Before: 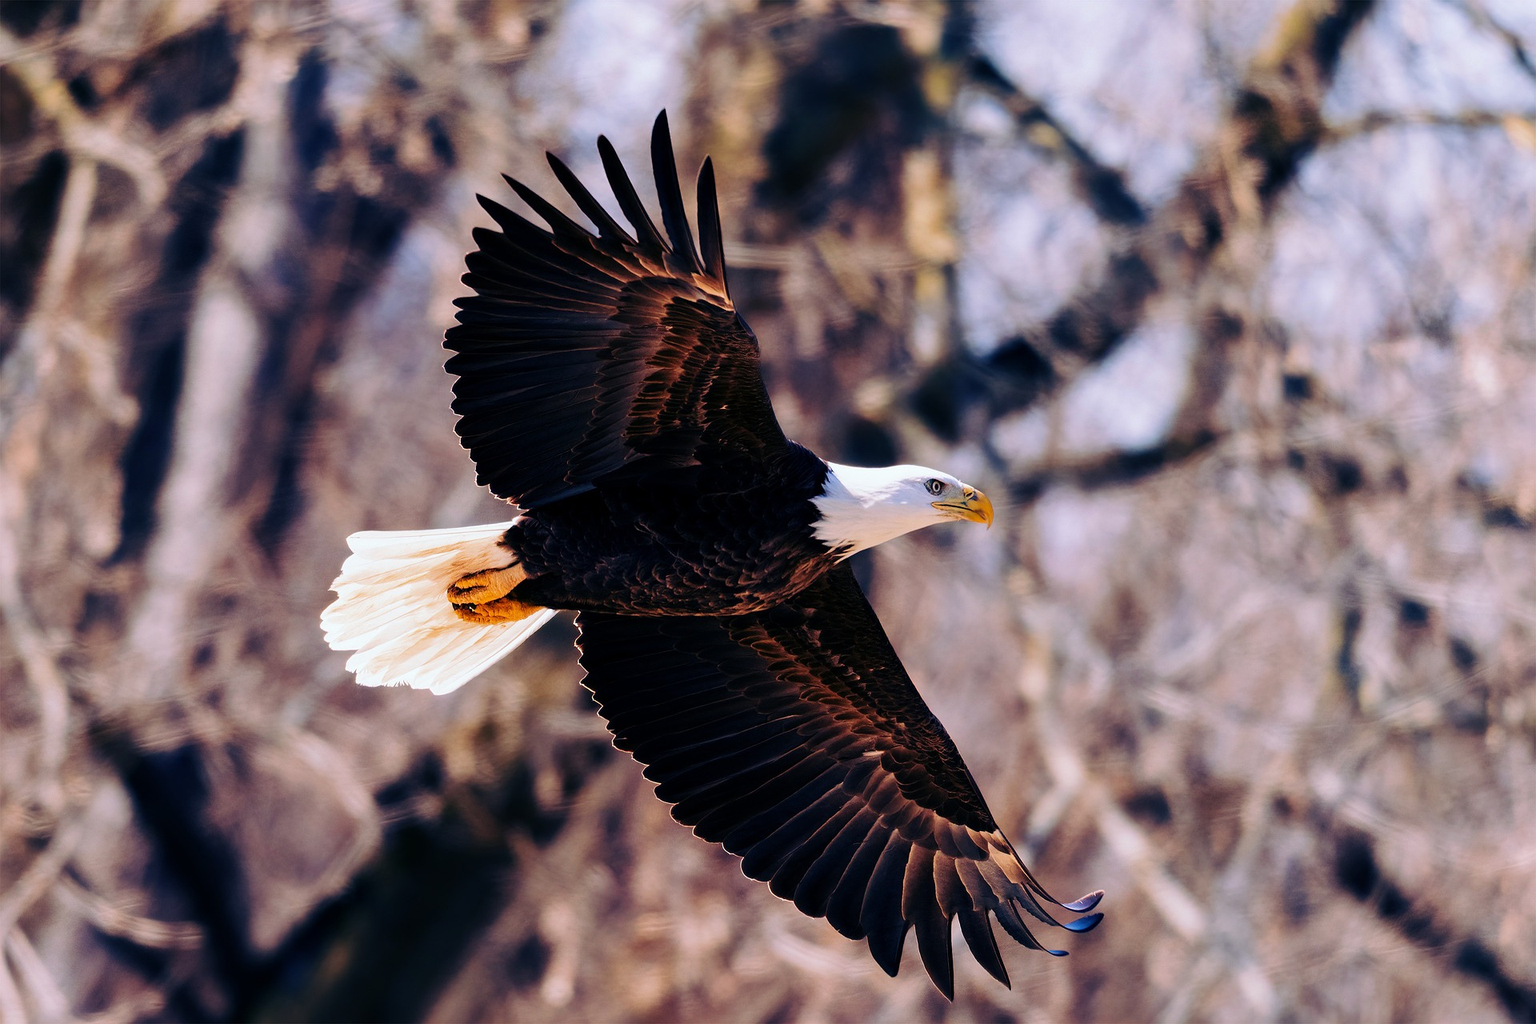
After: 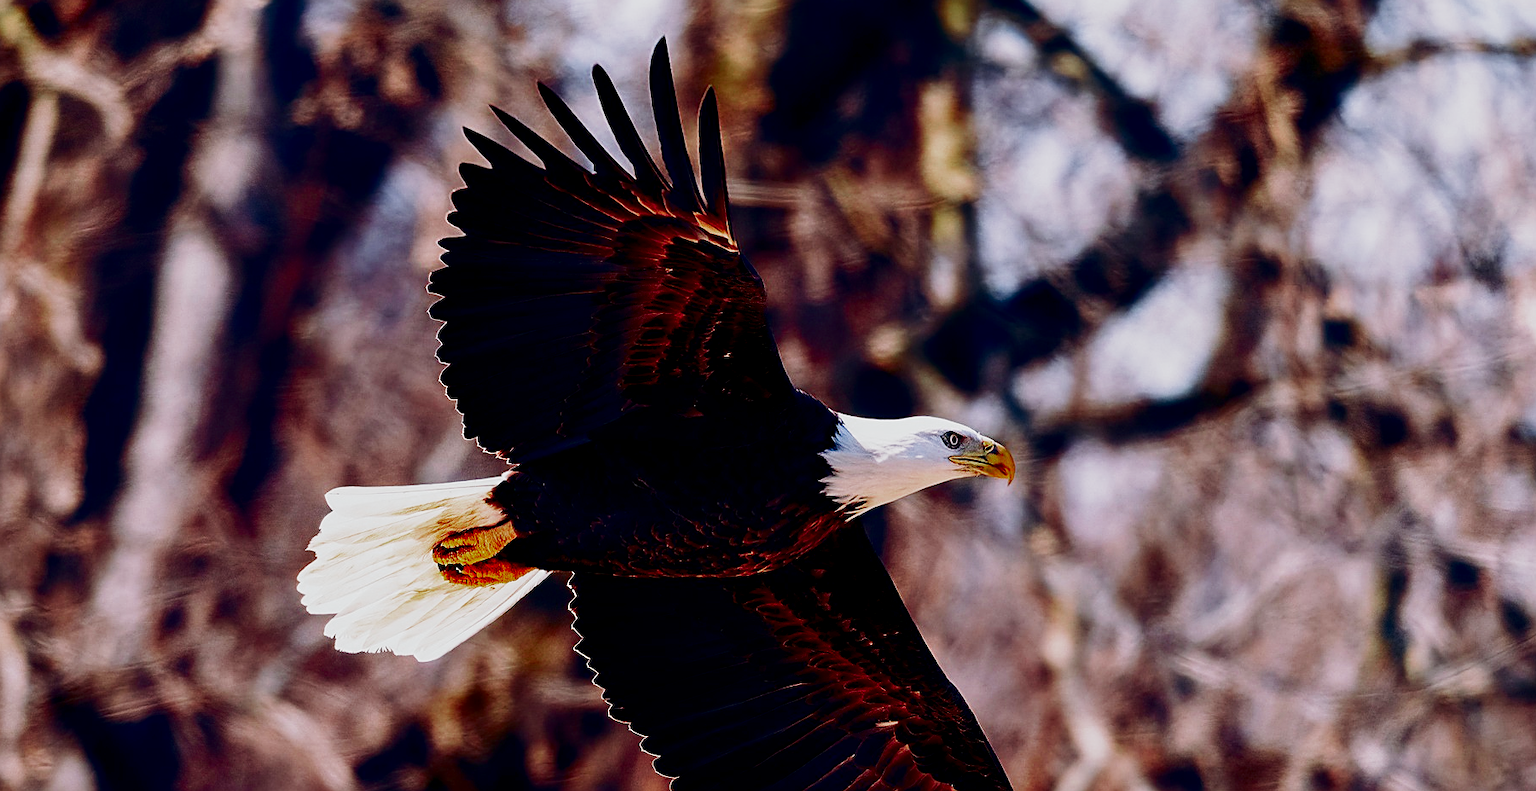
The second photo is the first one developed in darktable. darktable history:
color zones: curves: ch0 [(0, 0.466) (0.128, 0.466) (0.25, 0.5) (0.375, 0.456) (0.5, 0.5) (0.625, 0.5) (0.737, 0.652) (0.875, 0.5)]; ch1 [(0, 0.603) (0.125, 0.618) (0.261, 0.348) (0.372, 0.353) (0.497, 0.363) (0.611, 0.45) (0.731, 0.427) (0.875, 0.518) (0.998, 0.652)]; ch2 [(0, 0.559) (0.125, 0.451) (0.253, 0.564) (0.37, 0.578) (0.5, 0.466) (0.625, 0.471) (0.731, 0.471) (0.88, 0.485)]
contrast brightness saturation: contrast 0.09, brightness -0.59, saturation 0.17
local contrast: highlights 100%, shadows 100%, detail 120%, midtone range 0.2
sharpen: on, module defaults
base curve: curves: ch0 [(0, 0) (0.088, 0.125) (0.176, 0.251) (0.354, 0.501) (0.613, 0.749) (1, 0.877)], preserve colors none
crop: left 2.737%, top 7.287%, right 3.421%, bottom 20.179%
